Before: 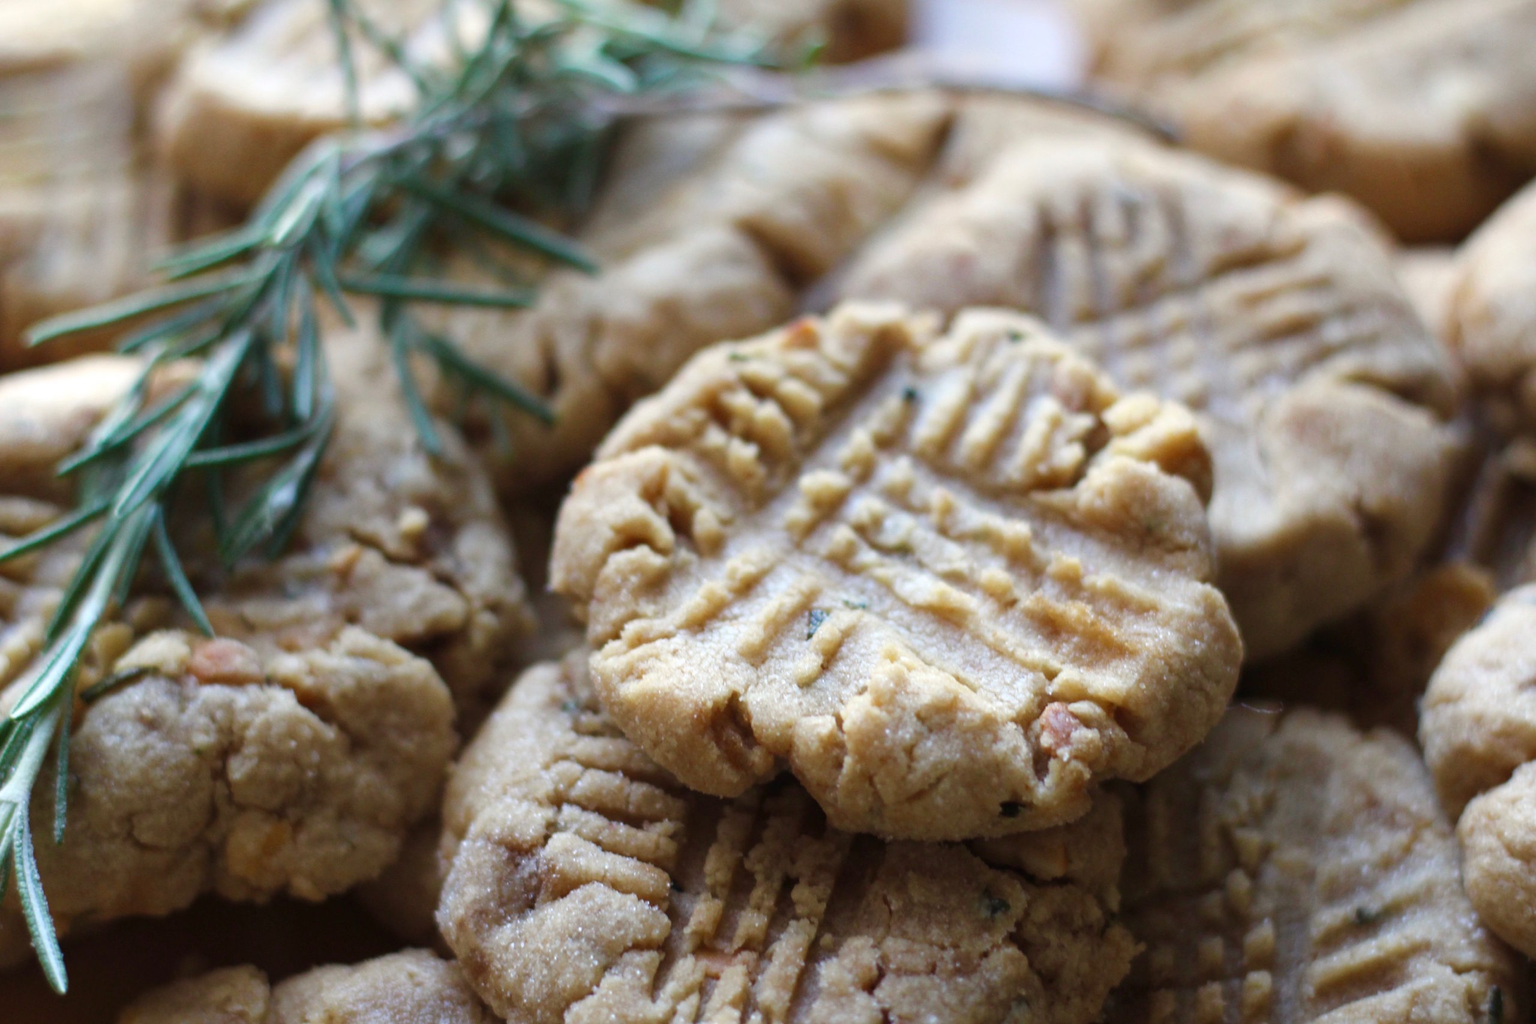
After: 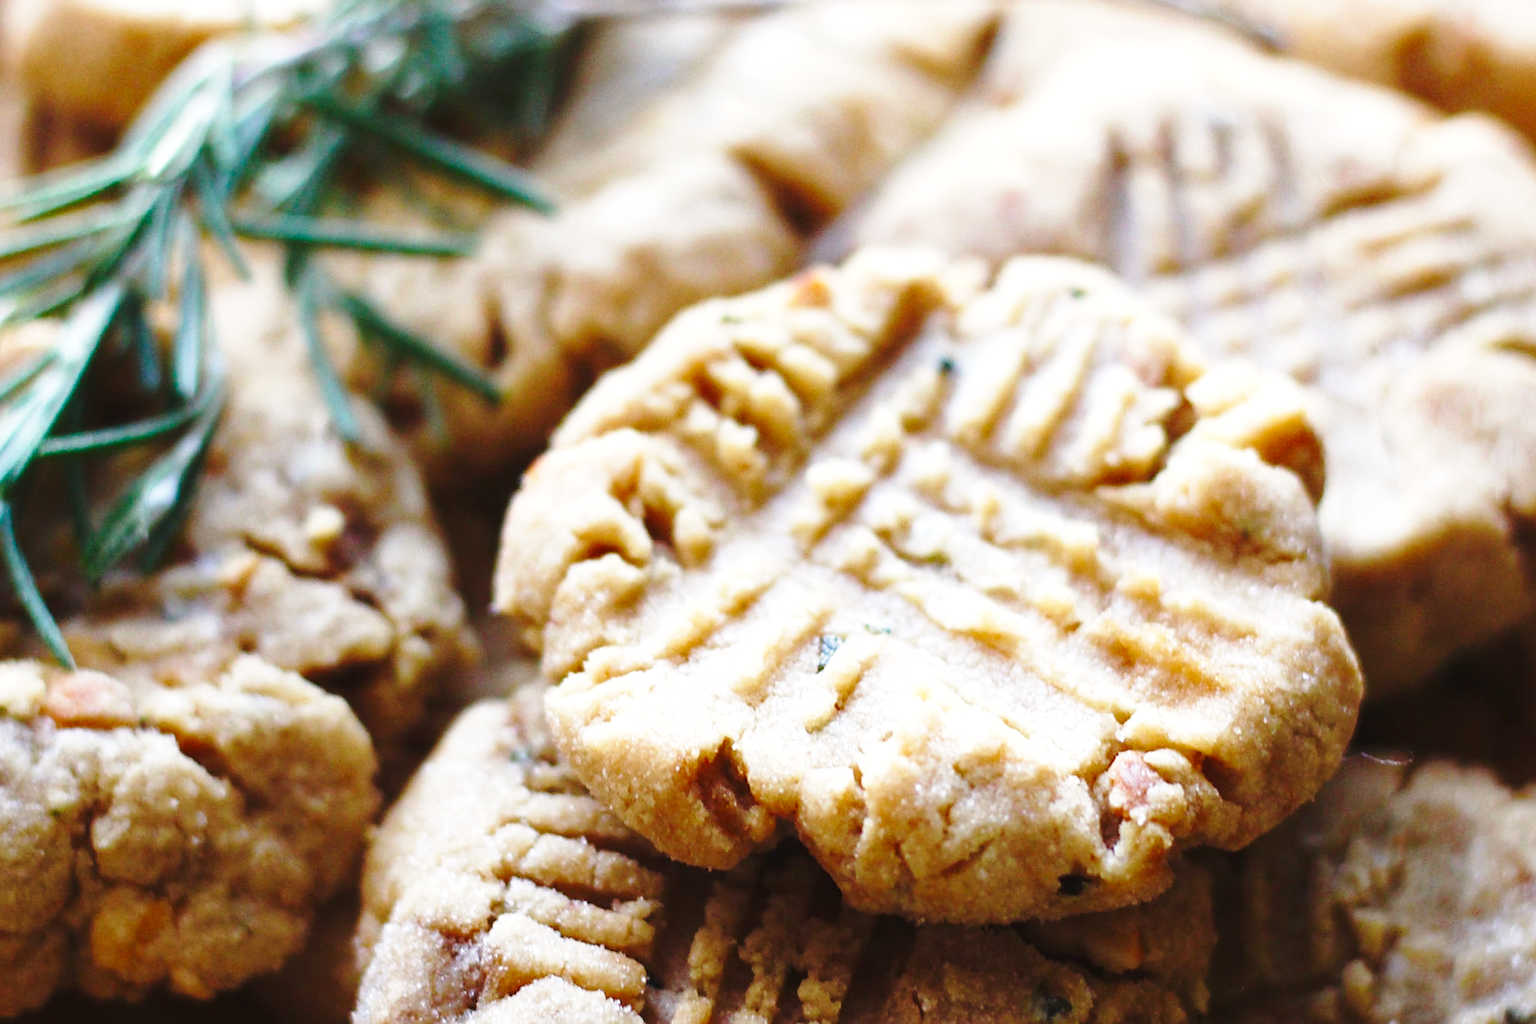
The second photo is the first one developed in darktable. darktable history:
base curve: curves: ch0 [(0, 0) (0.032, 0.037) (0.105, 0.228) (0.435, 0.76) (0.856, 0.983) (1, 1)], preserve colors none
sharpen: on, module defaults
crop and rotate: left 10.071%, top 10.071%, right 10.02%, bottom 10.02%
color balance rgb: shadows lift › chroma 1%, shadows lift › hue 28.8°, power › hue 60°, highlights gain › chroma 1%, highlights gain › hue 60°, global offset › luminance 0.25%, perceptual saturation grading › highlights -20%, perceptual saturation grading › shadows 20%, perceptual brilliance grading › highlights 10%, perceptual brilliance grading › shadows -5%, global vibrance 19.67%
